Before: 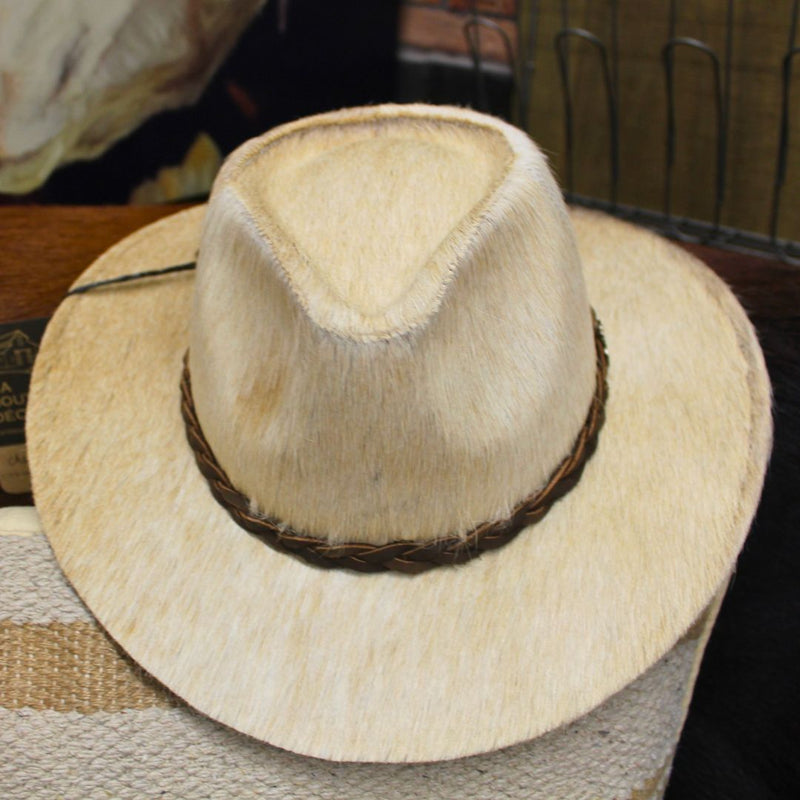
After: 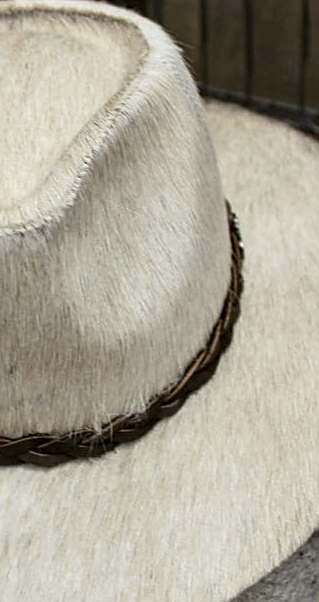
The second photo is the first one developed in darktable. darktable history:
color zones: curves: ch0 [(0, 0.559) (0.153, 0.551) (0.229, 0.5) (0.429, 0.5) (0.571, 0.5) (0.714, 0.5) (0.857, 0.5) (1, 0.559)]; ch1 [(0, 0.417) (0.112, 0.336) (0.213, 0.26) (0.429, 0.34) (0.571, 0.35) (0.683, 0.331) (0.857, 0.344) (1, 0.417)]
color balance: lift [1.004, 1.002, 1.002, 0.998], gamma [1, 1.007, 1.002, 0.993], gain [1, 0.977, 1.013, 1.023], contrast -3.64%
crop: left 45.721%, top 13.393%, right 14.118%, bottom 10.01%
local contrast: highlights 60%, shadows 60%, detail 160%
sharpen: on, module defaults
